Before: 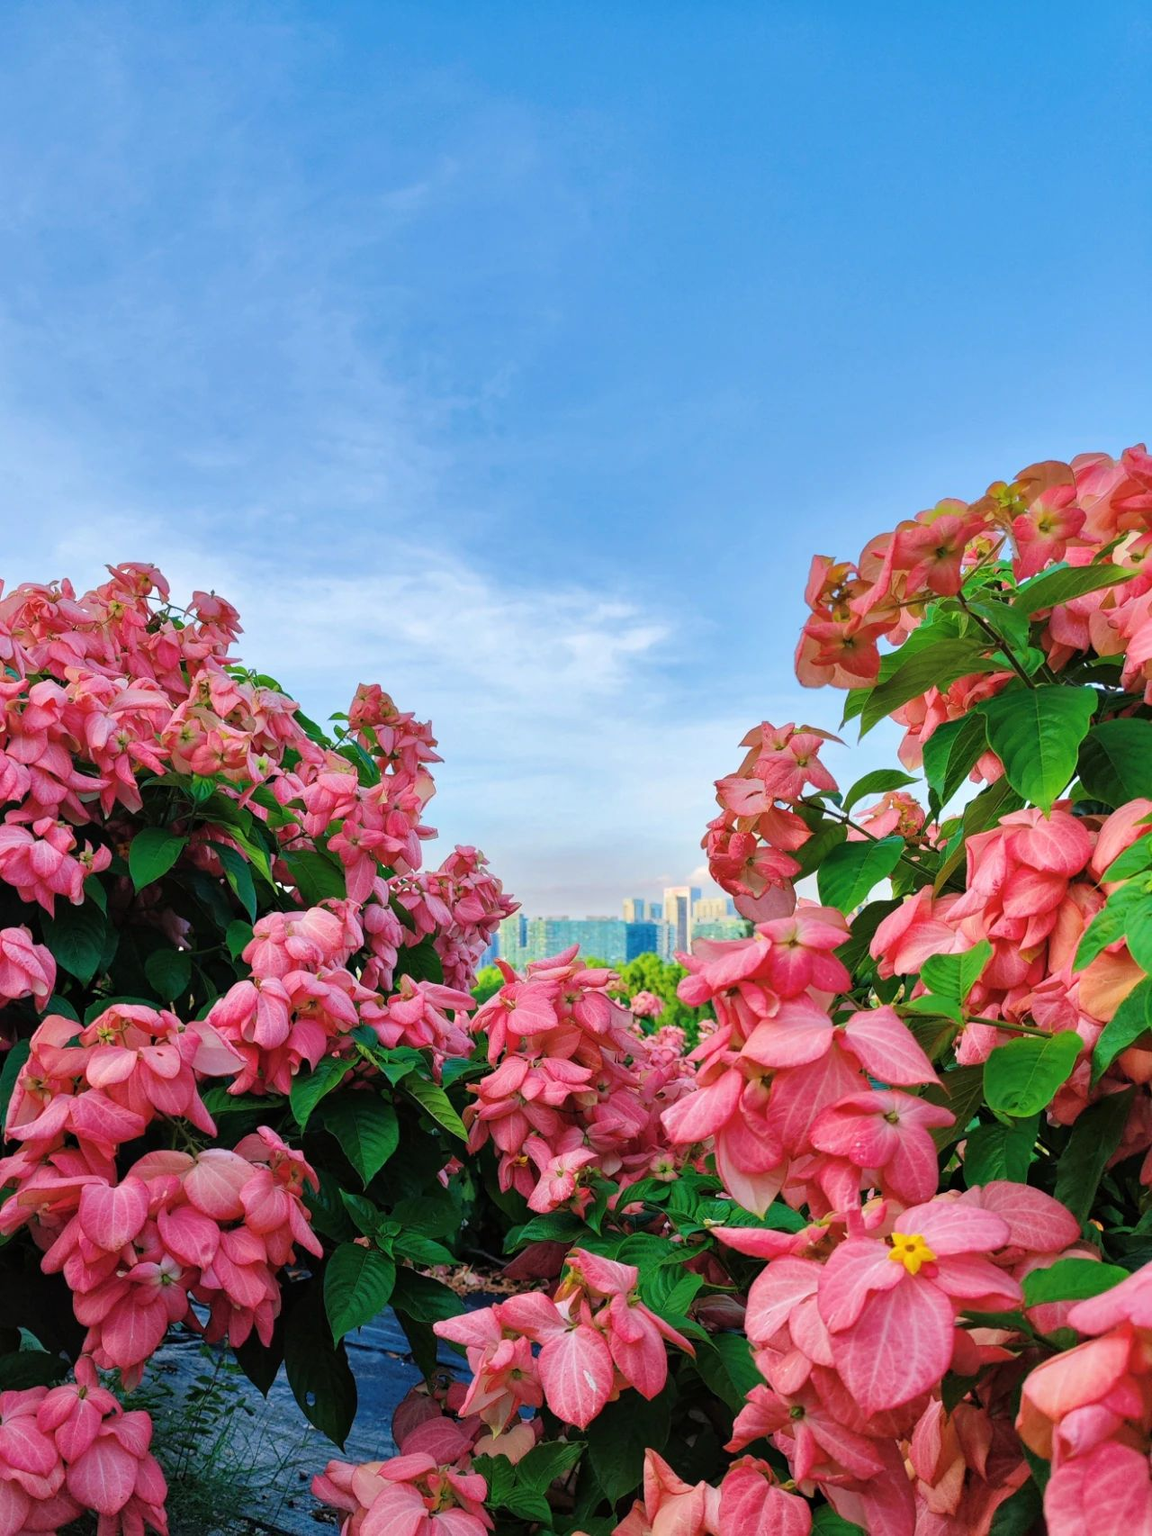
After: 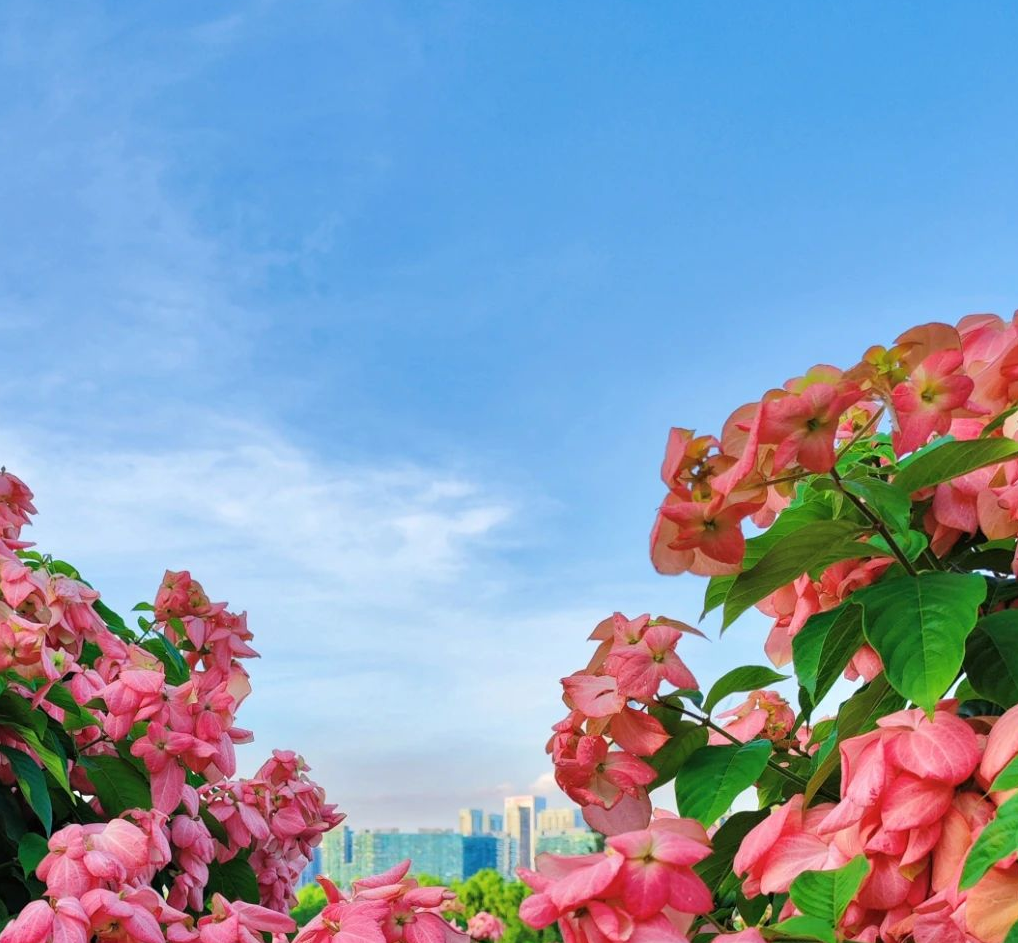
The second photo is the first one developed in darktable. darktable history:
crop: left 18.273%, top 11.123%, right 2.173%, bottom 33.55%
